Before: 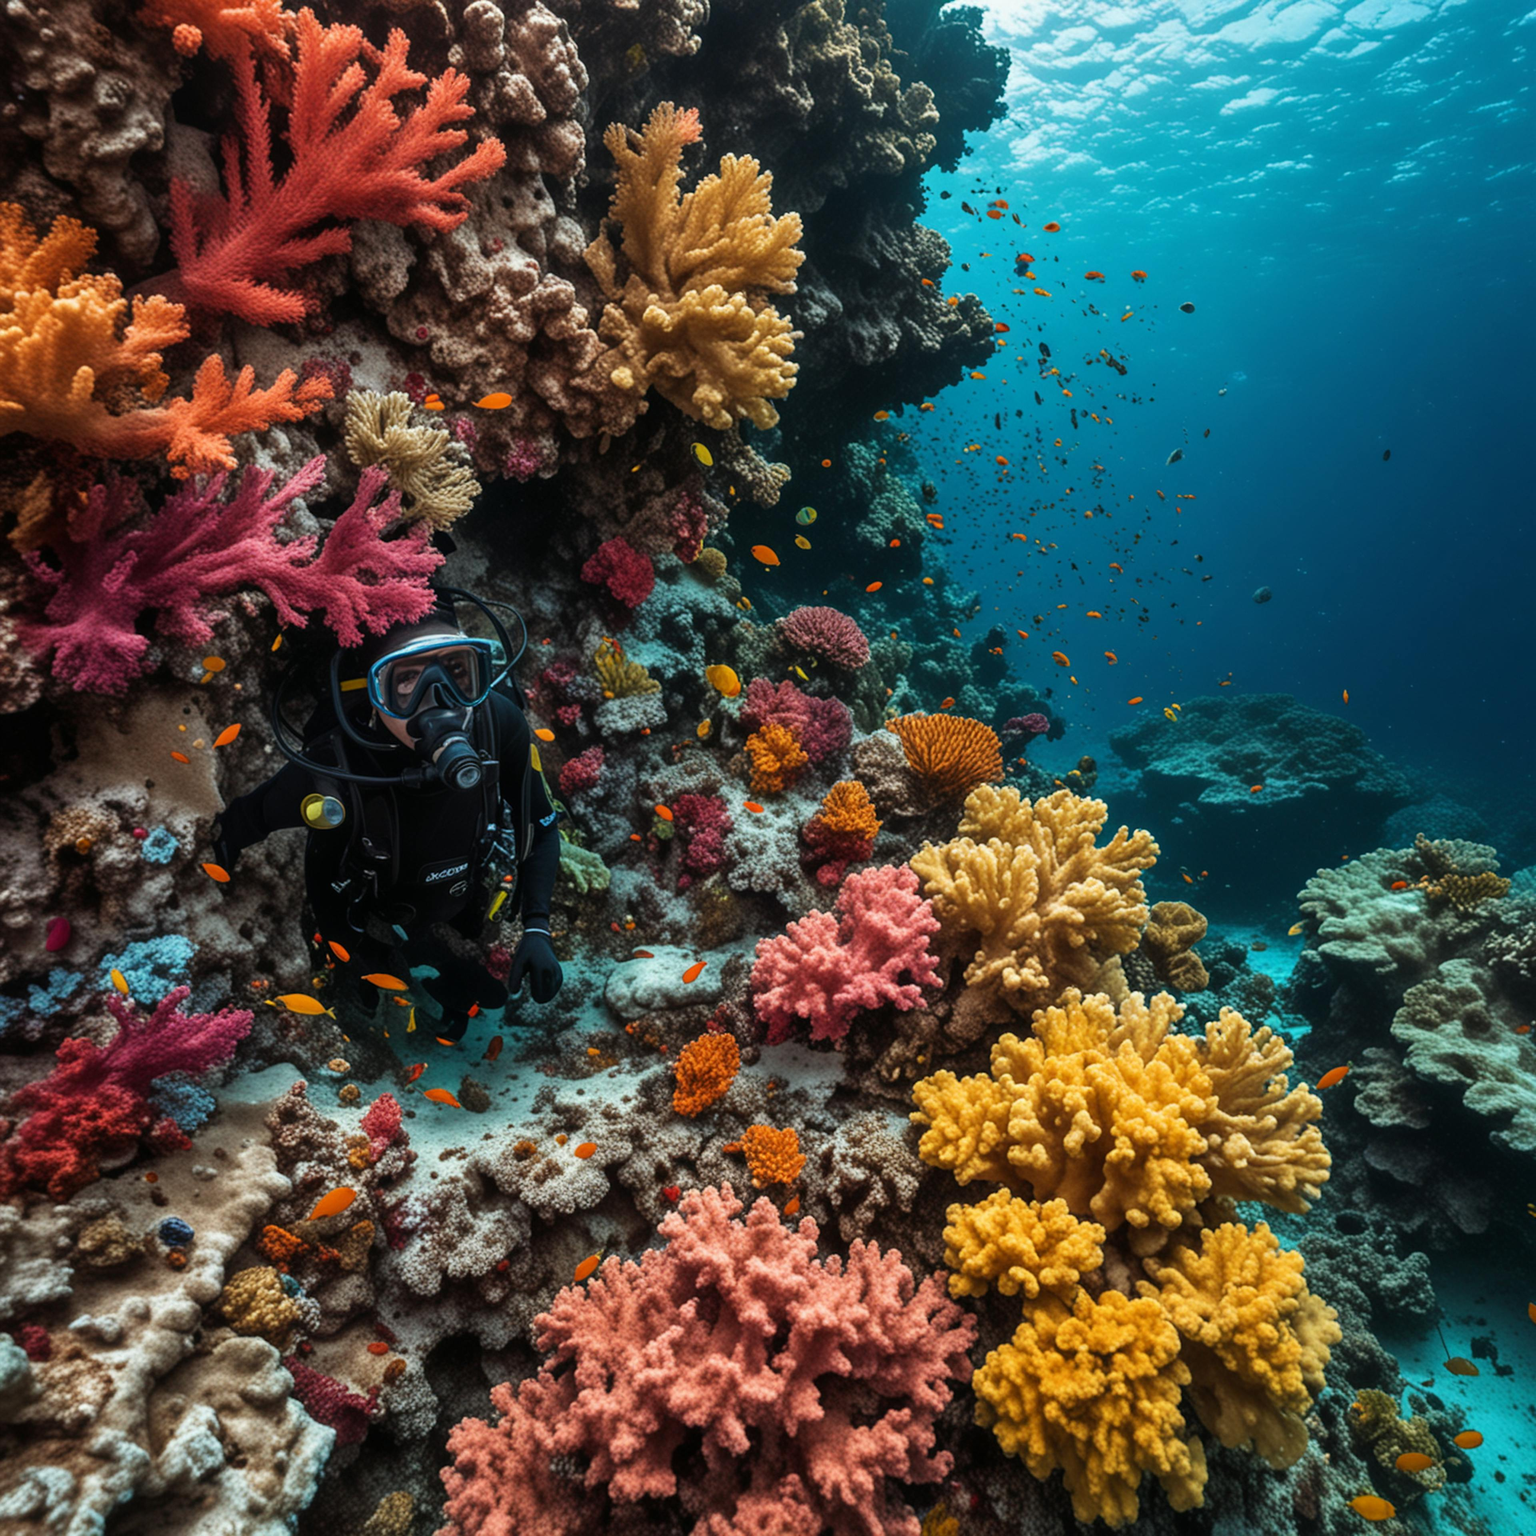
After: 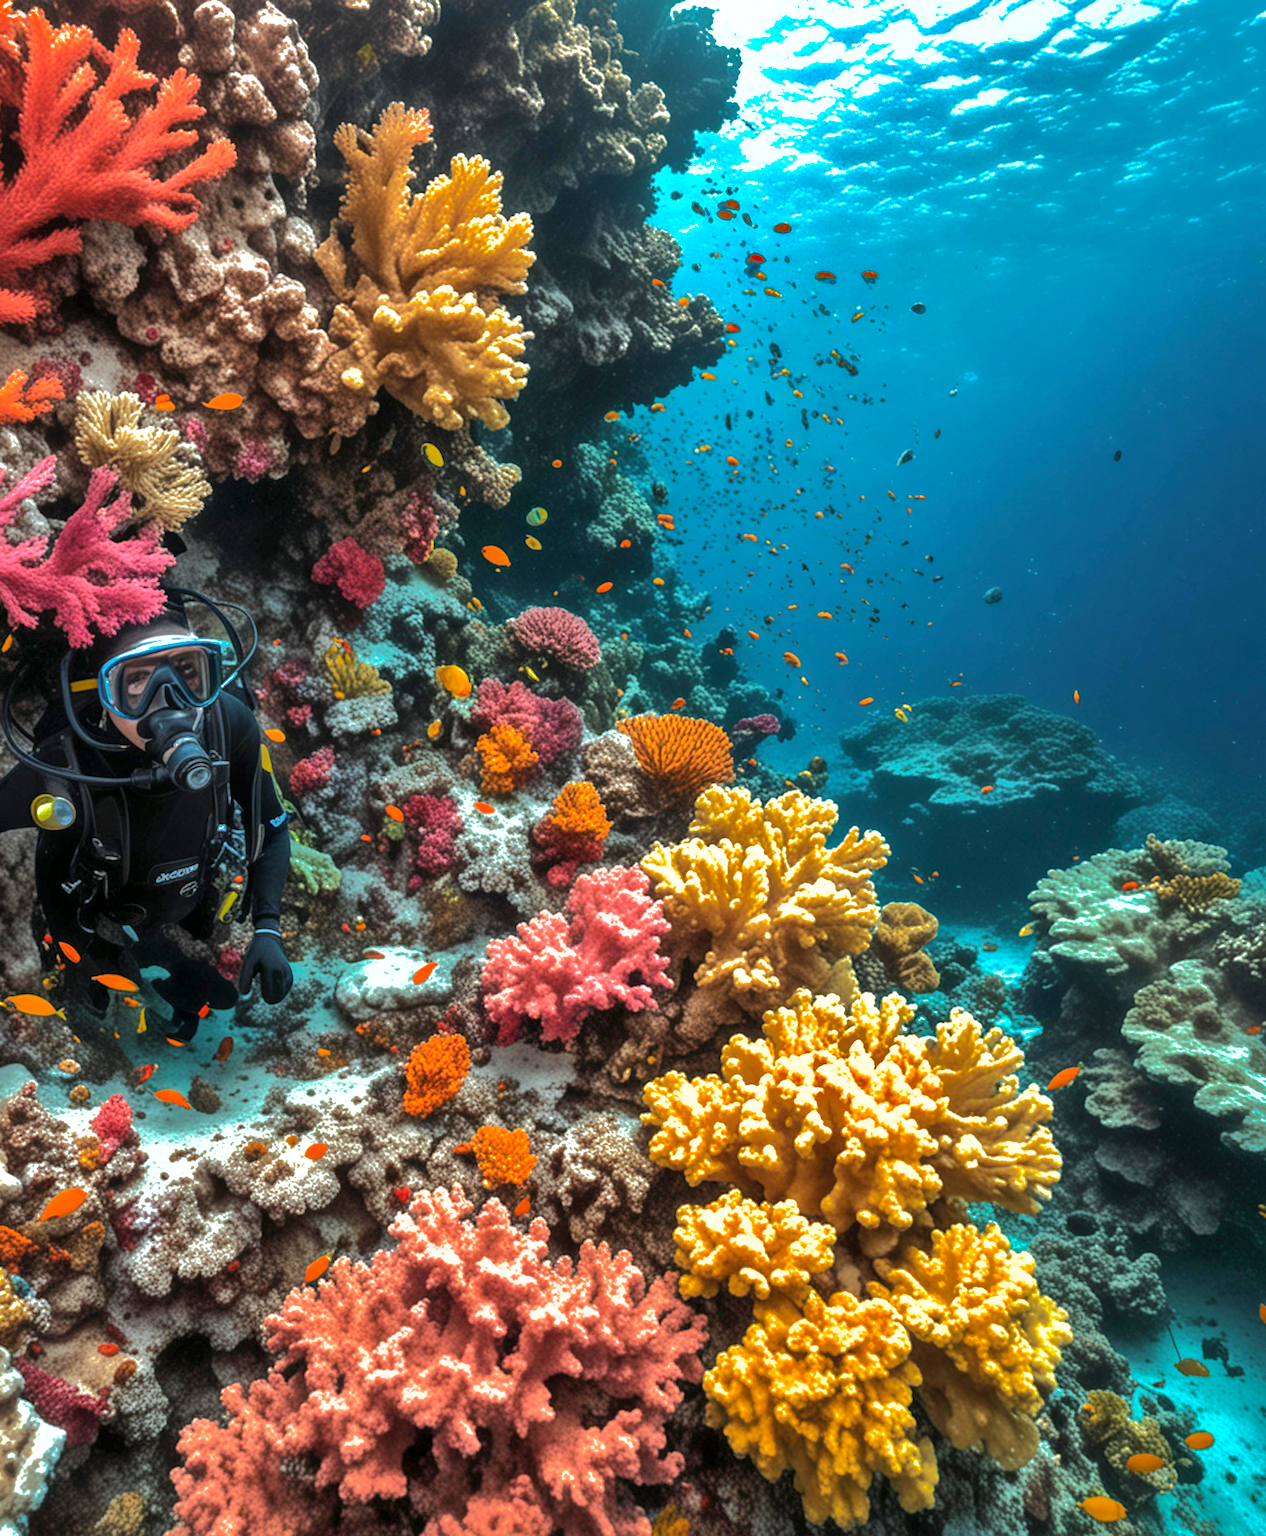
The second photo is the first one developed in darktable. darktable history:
crop: left 17.582%, bottom 0.031%
exposure: black level correction 0.001, exposure 1.05 EV, compensate exposure bias true, compensate highlight preservation false
shadows and highlights: shadows 38.43, highlights -74.54
